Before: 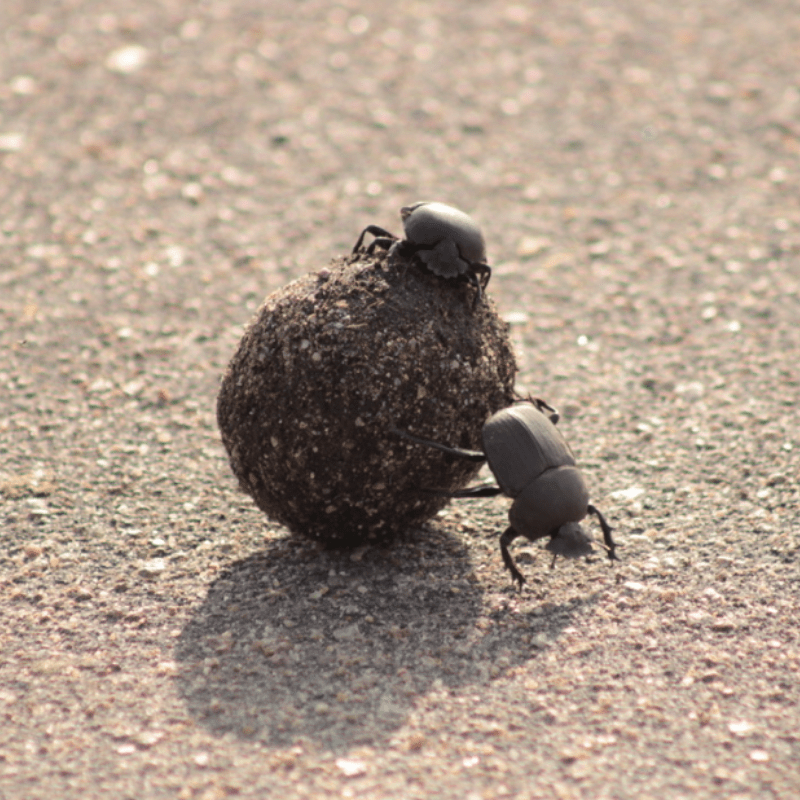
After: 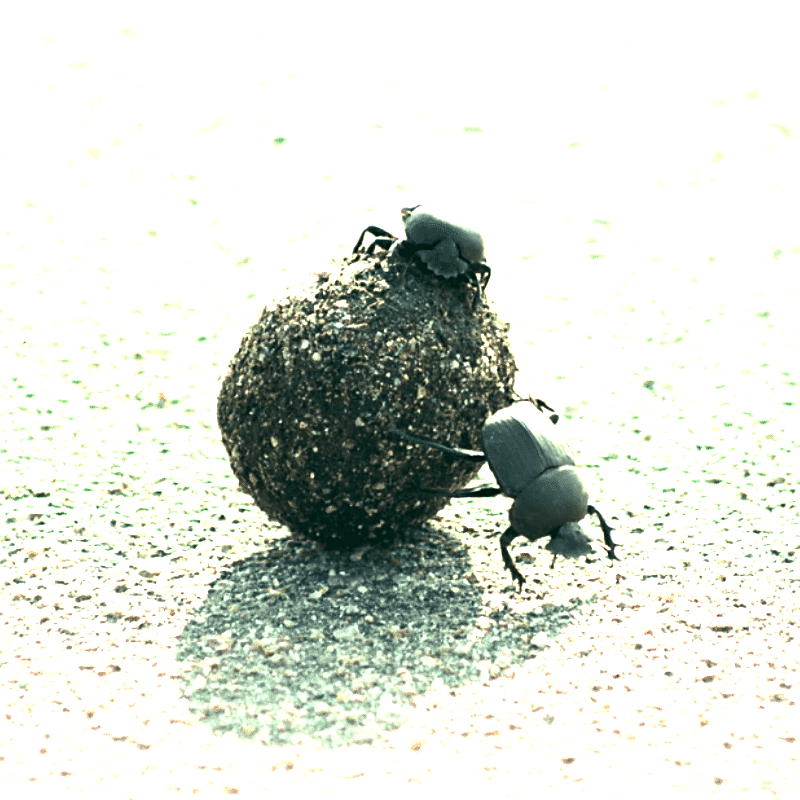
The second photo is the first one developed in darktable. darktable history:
exposure: black level correction 0, exposure 1.2 EV, compensate exposure bias true, compensate highlight preservation false
color balance rgb: shadows lift › luminance -7.7%, shadows lift › chroma 2.13%, shadows lift › hue 165.27°, power › luminance -7.77%, power › chroma 1.1%, power › hue 215.88°, highlights gain › luminance 15.15%, highlights gain › chroma 7%, highlights gain › hue 125.57°, global offset › luminance -0.33%, global offset › chroma 0.11%, global offset › hue 165.27°, perceptual saturation grading › global saturation 24.42%, perceptual saturation grading › highlights -24.42%, perceptual saturation grading › mid-tones 24.42%, perceptual saturation grading › shadows 40%, perceptual brilliance grading › global brilliance -5%, perceptual brilliance grading › highlights 24.42%, perceptual brilliance grading › mid-tones 7%, perceptual brilliance grading › shadows -5%
sharpen: on, module defaults
